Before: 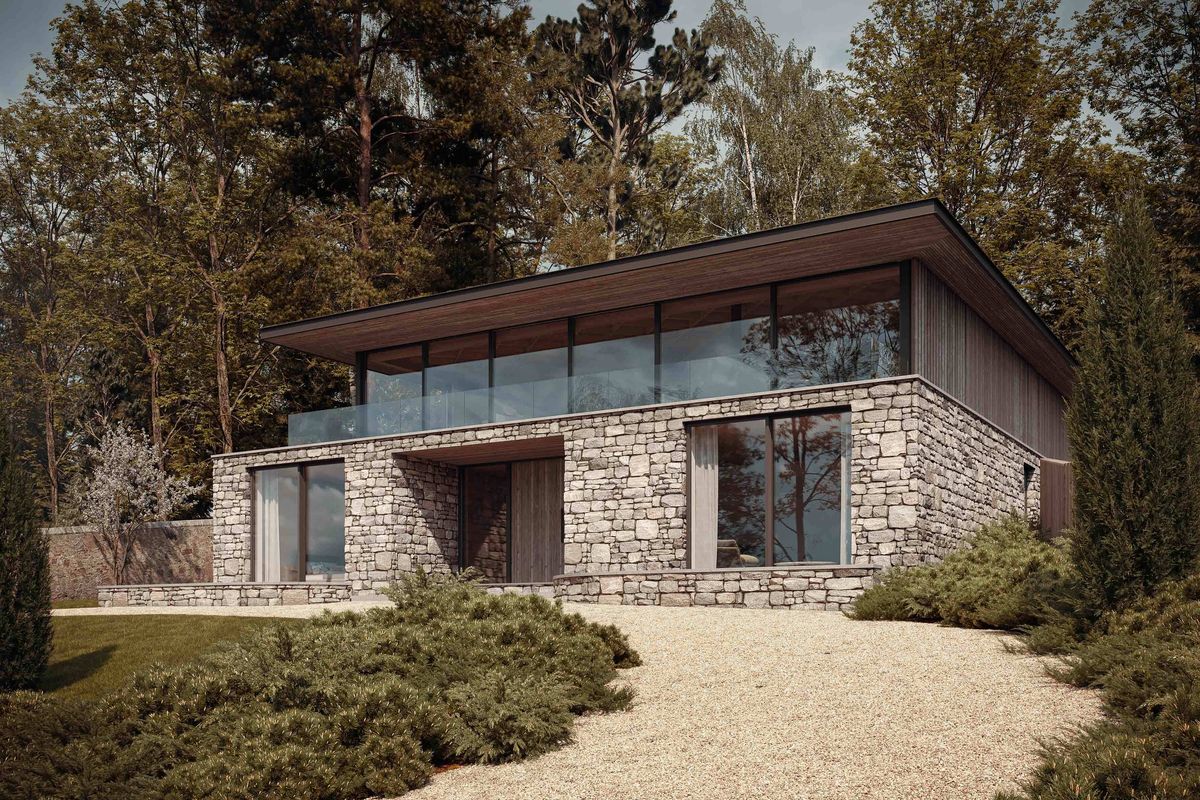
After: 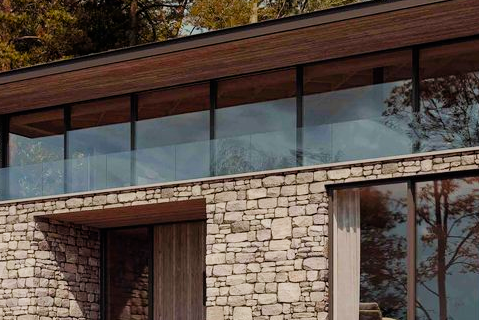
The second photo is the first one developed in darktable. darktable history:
color balance rgb: perceptual saturation grading › global saturation 36.004%, global vibrance 20%
filmic rgb: black relative exposure -16 EV, white relative exposure 6.14 EV, hardness 5.22, add noise in highlights 0.001, color science v3 (2019), use custom middle-gray values true, contrast in highlights soft
crop: left 29.848%, top 29.702%, right 30.197%, bottom 30.238%
